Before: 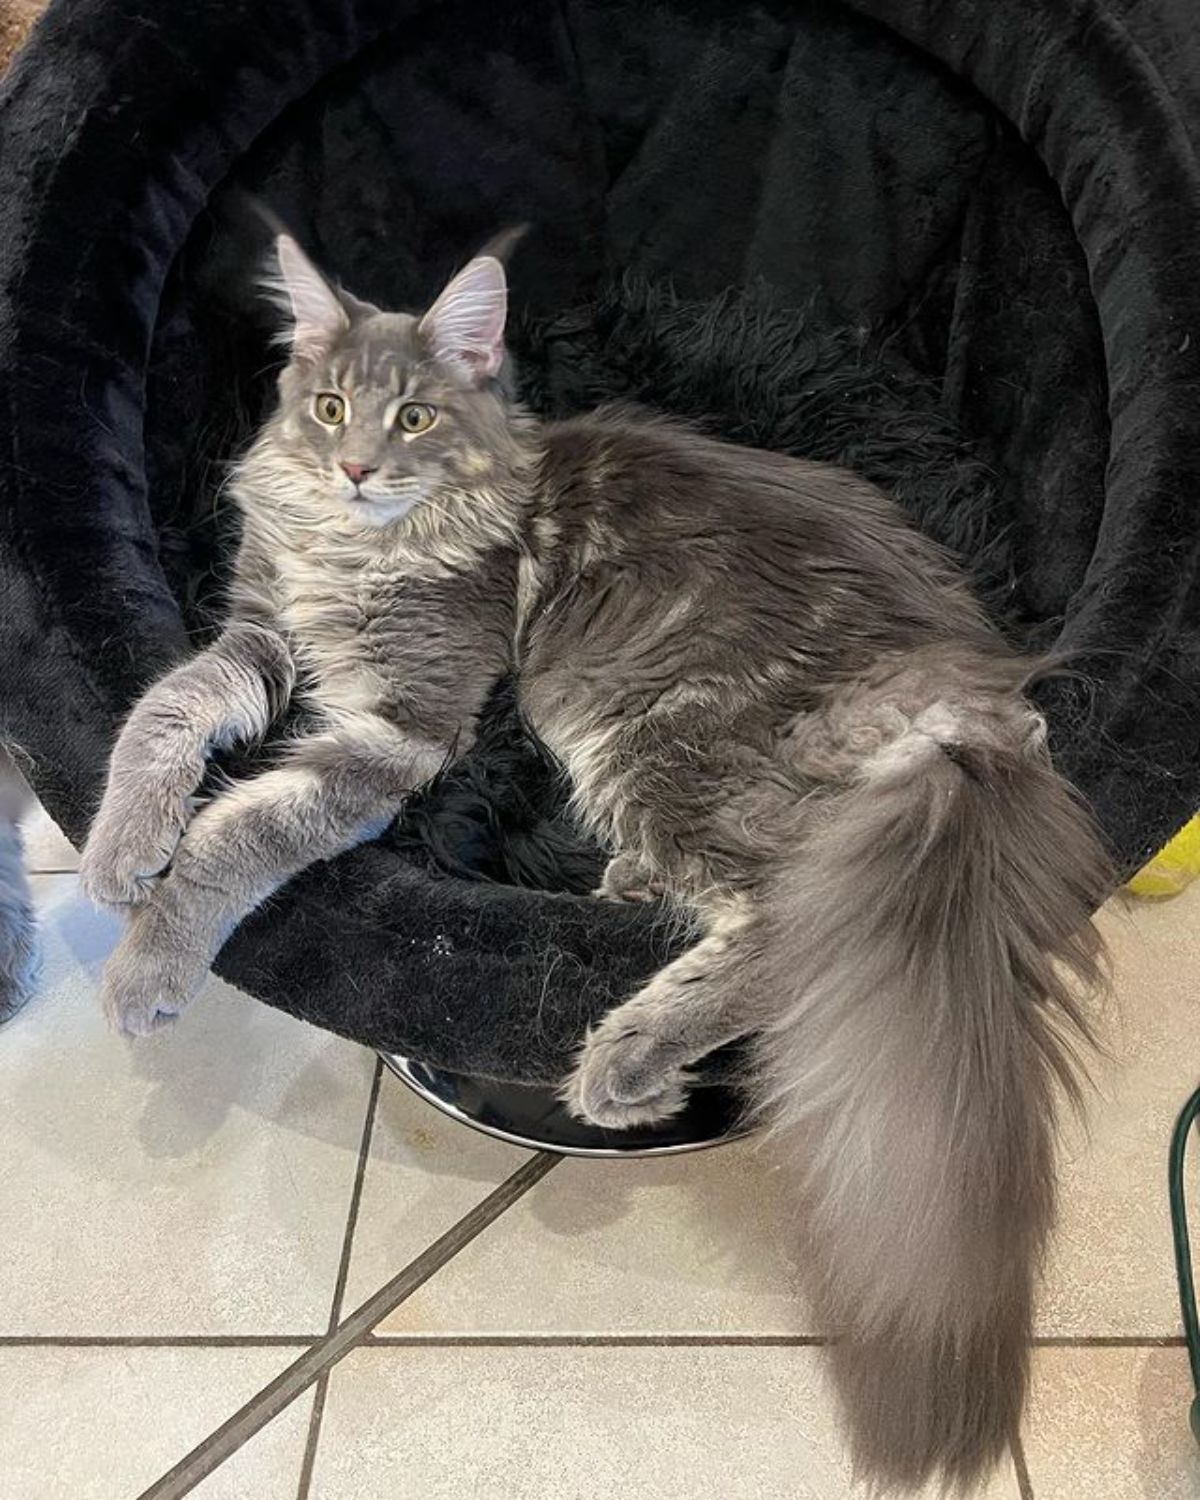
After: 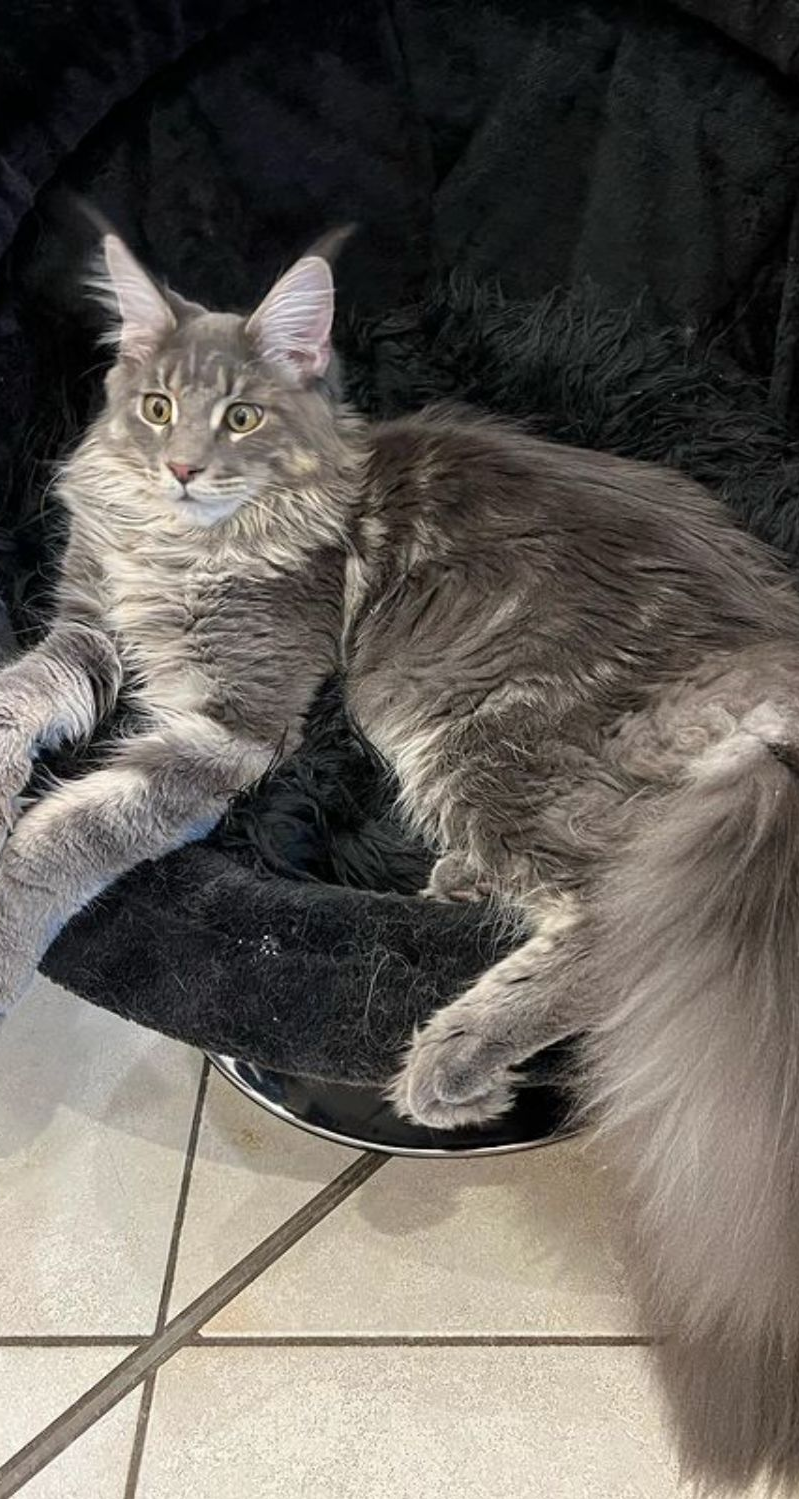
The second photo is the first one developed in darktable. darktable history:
white balance: emerald 1
contrast brightness saturation: saturation -0.05
crop and rotate: left 14.436%, right 18.898%
